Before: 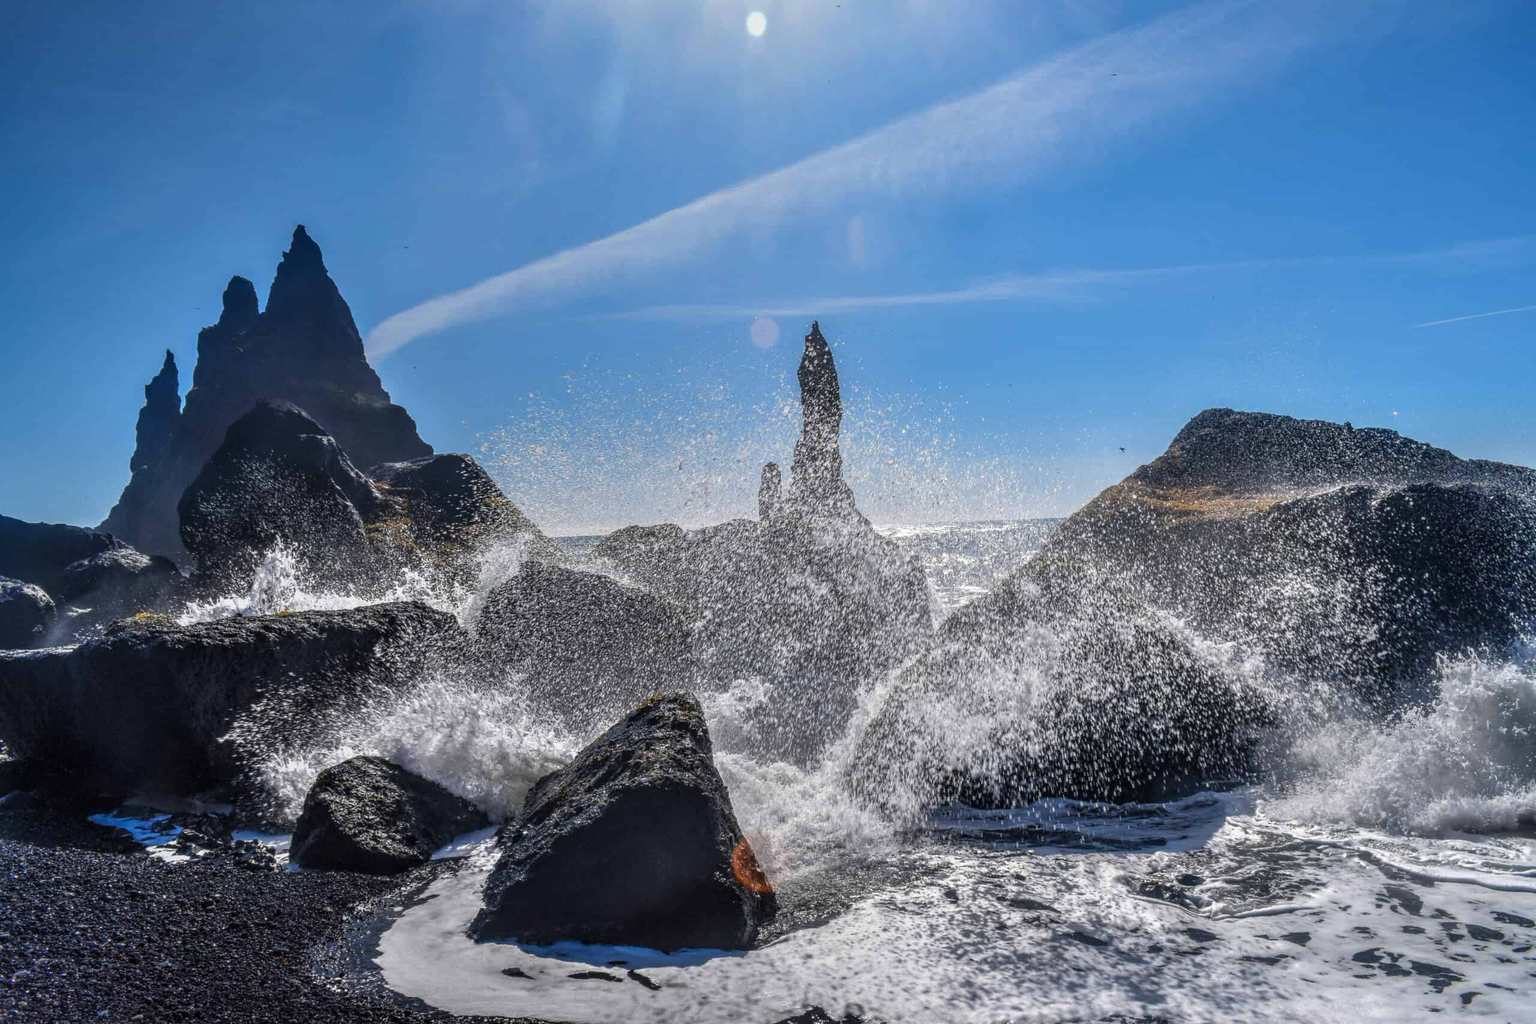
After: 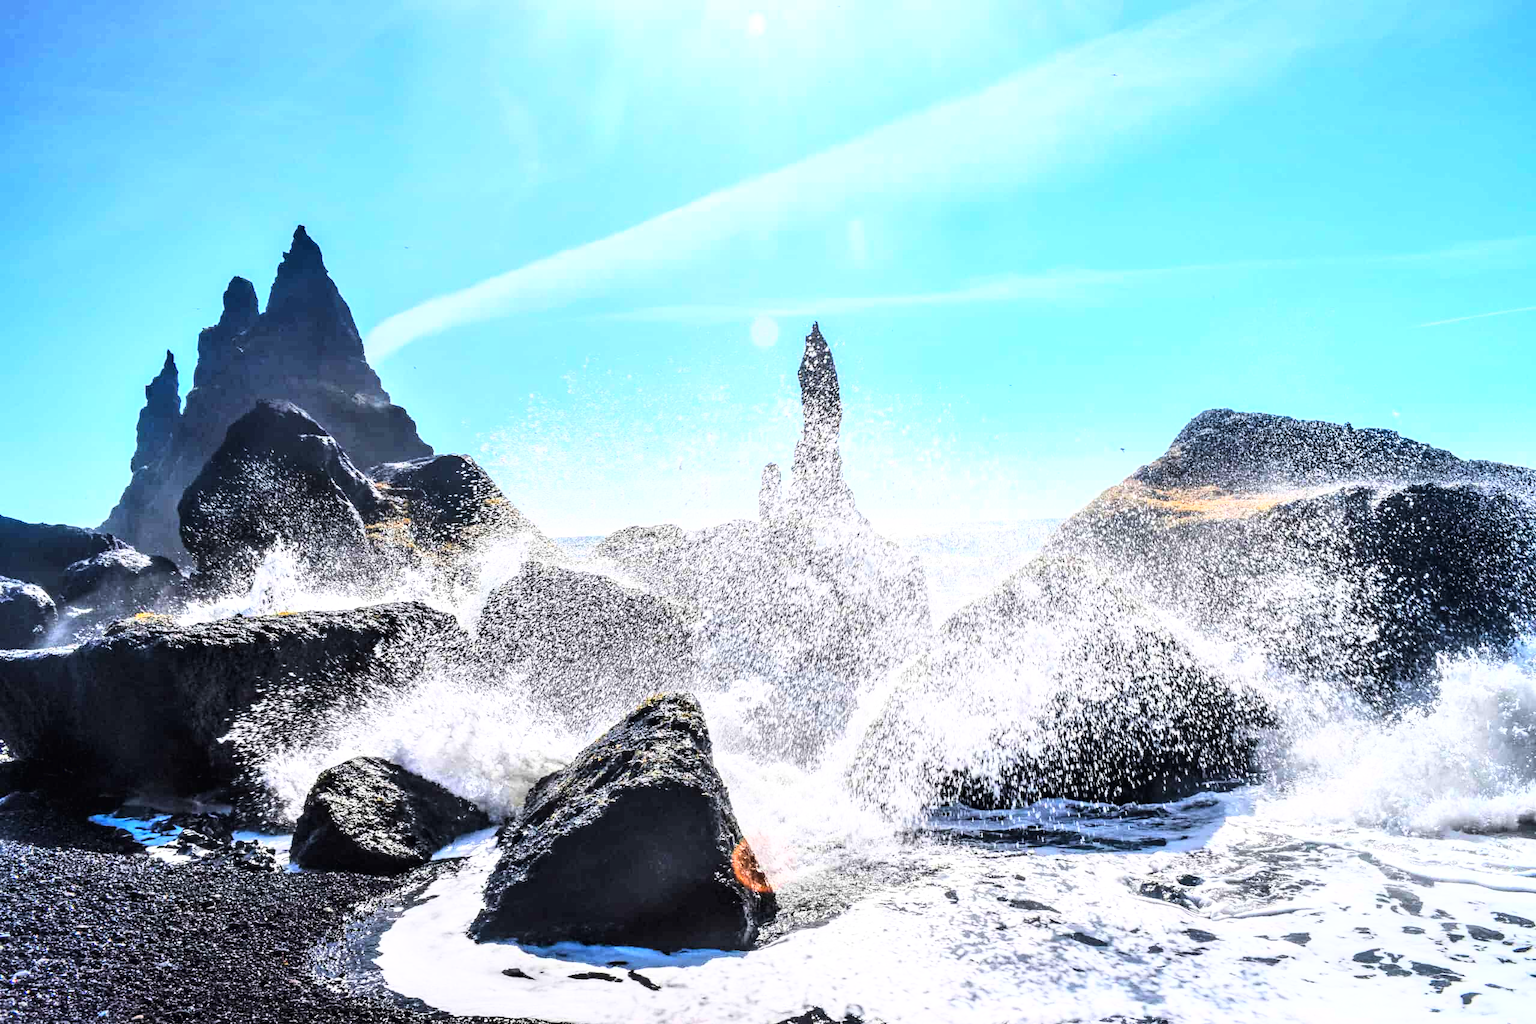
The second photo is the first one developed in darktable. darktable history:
base curve: curves: ch0 [(0, 0) (0.007, 0.004) (0.027, 0.03) (0.046, 0.07) (0.207, 0.54) (0.442, 0.872) (0.673, 0.972) (1, 1)]
contrast brightness saturation: contrast 0.072
exposure: exposure 0.741 EV, compensate highlight preservation false
